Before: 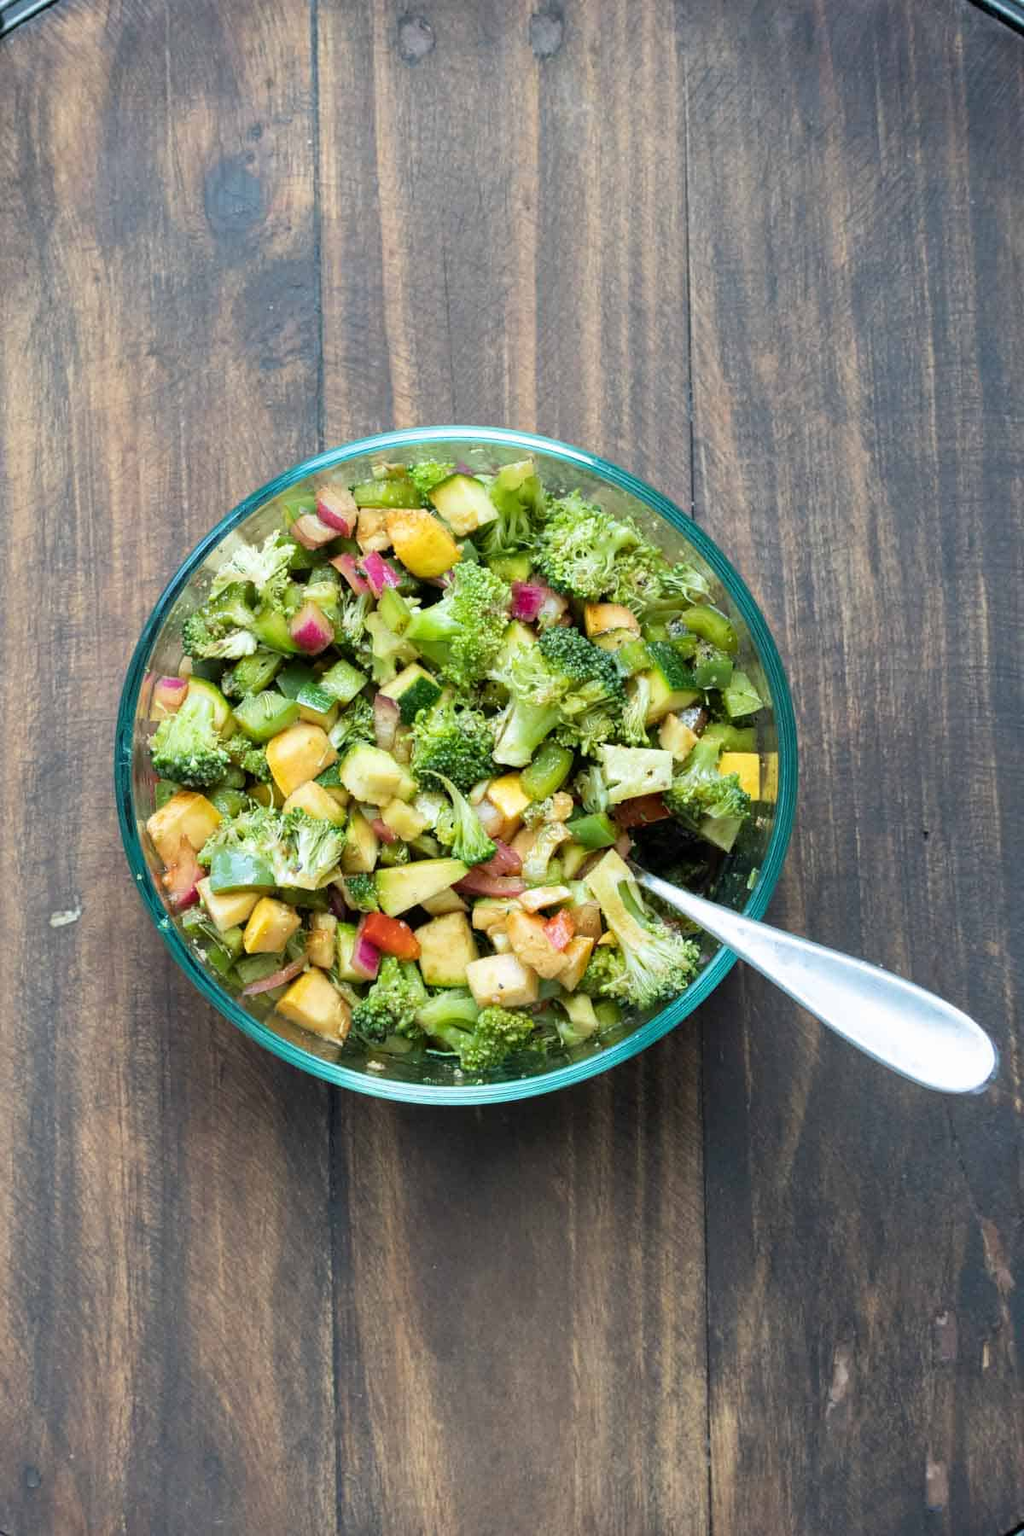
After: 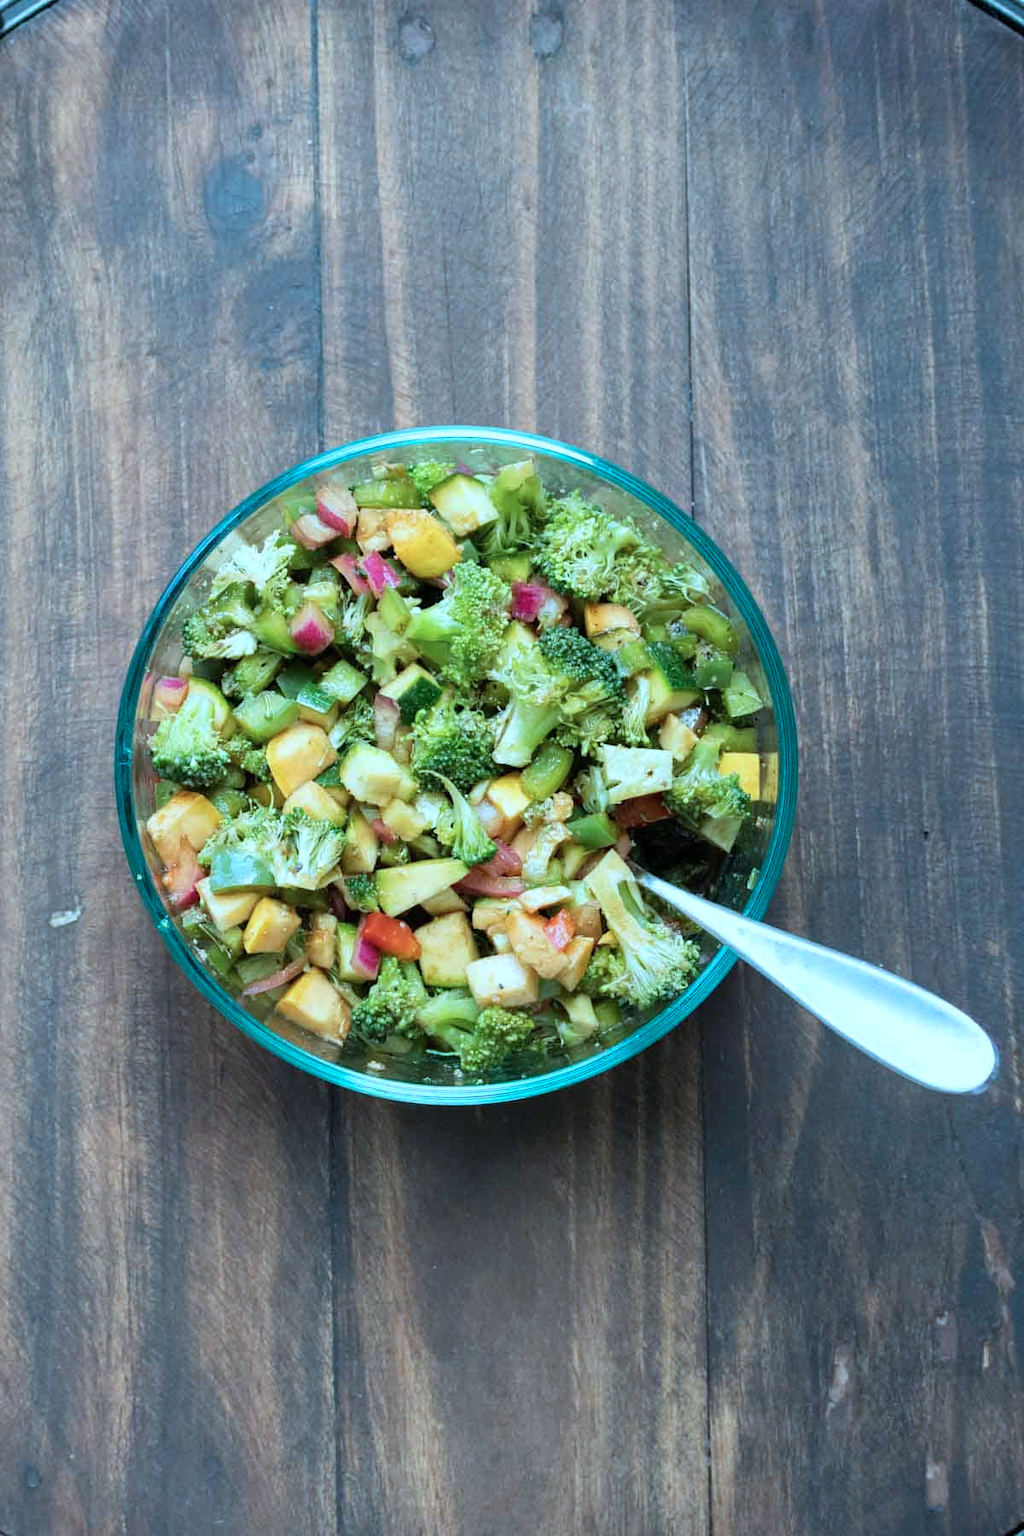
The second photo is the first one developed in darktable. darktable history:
color correction: highlights a* -9.56, highlights b* -21.35
